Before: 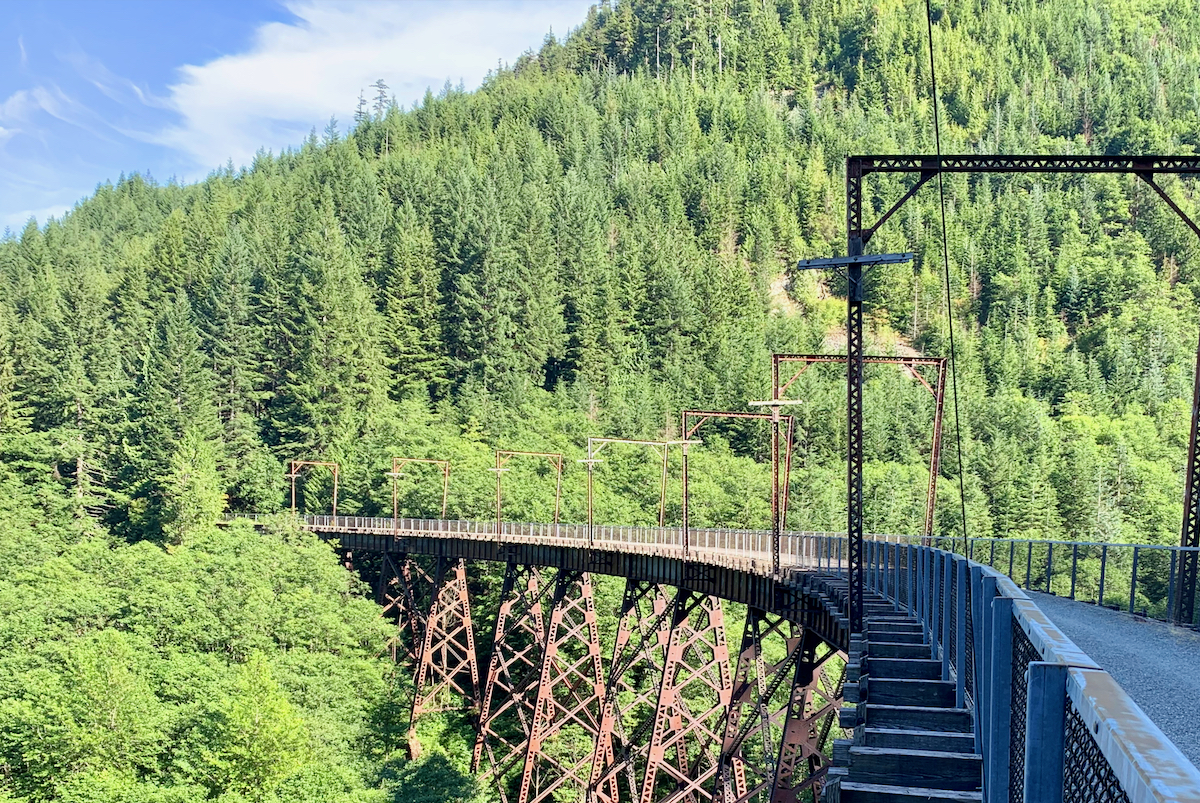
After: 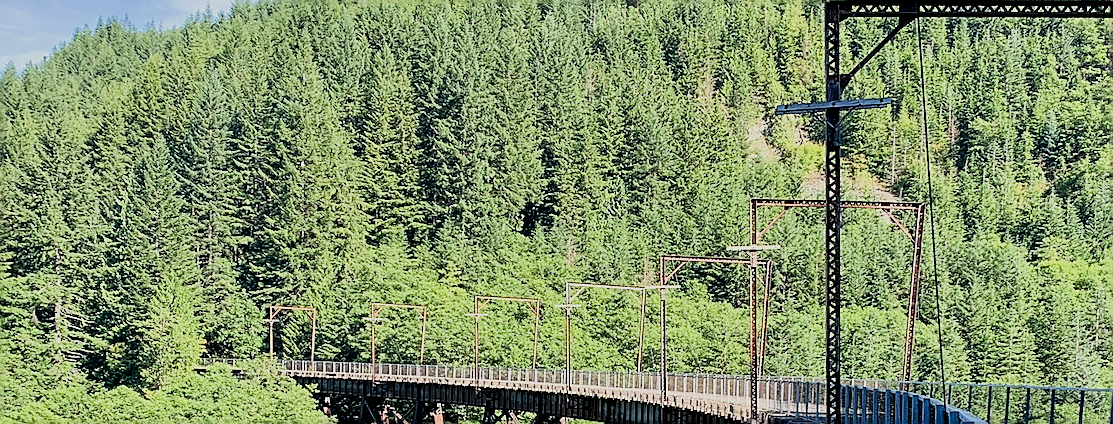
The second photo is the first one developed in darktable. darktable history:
crop: left 1.844%, top 19.303%, right 5.377%, bottom 27.813%
sharpen: radius 1.35, amount 1.243, threshold 0.833
local contrast: highlights 102%, shadows 97%, detail 119%, midtone range 0.2
filmic rgb: middle gray luminance 28.94%, black relative exposure -10.29 EV, white relative exposure 5.5 EV, target black luminance 0%, hardness 3.92, latitude 1.49%, contrast 1.127, highlights saturation mix 6.33%, shadows ↔ highlights balance 15.78%
